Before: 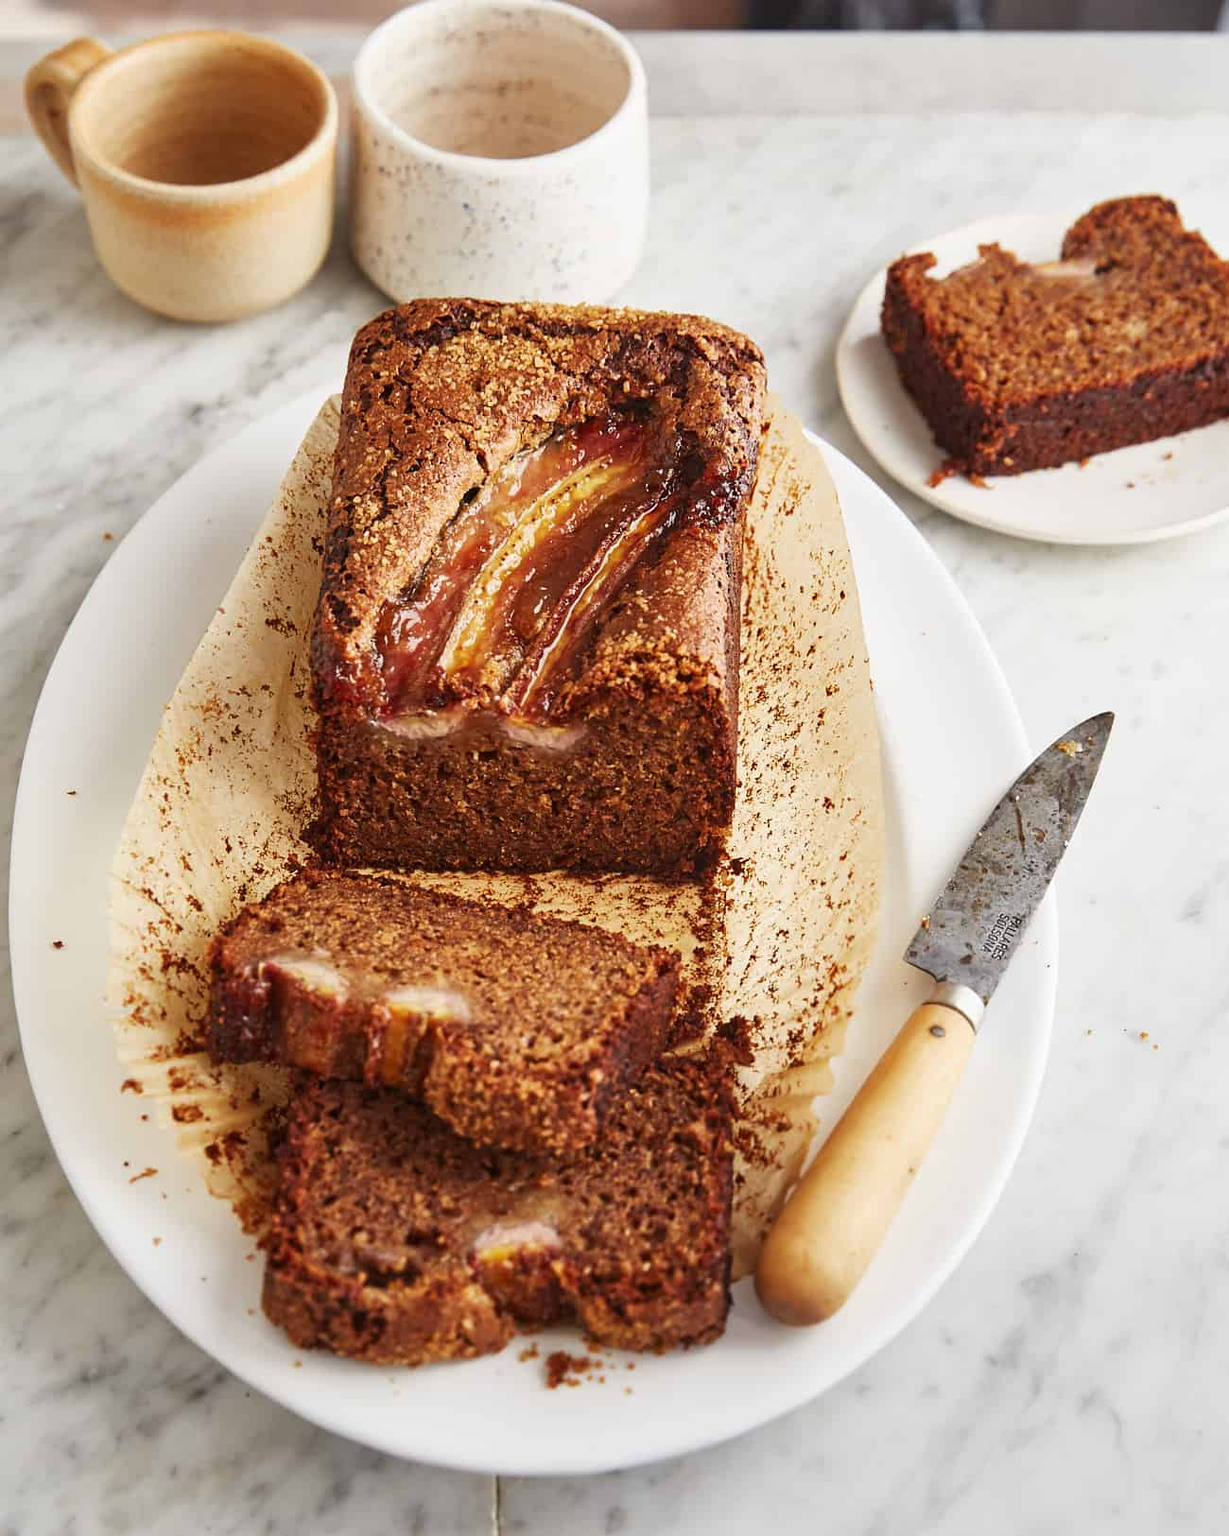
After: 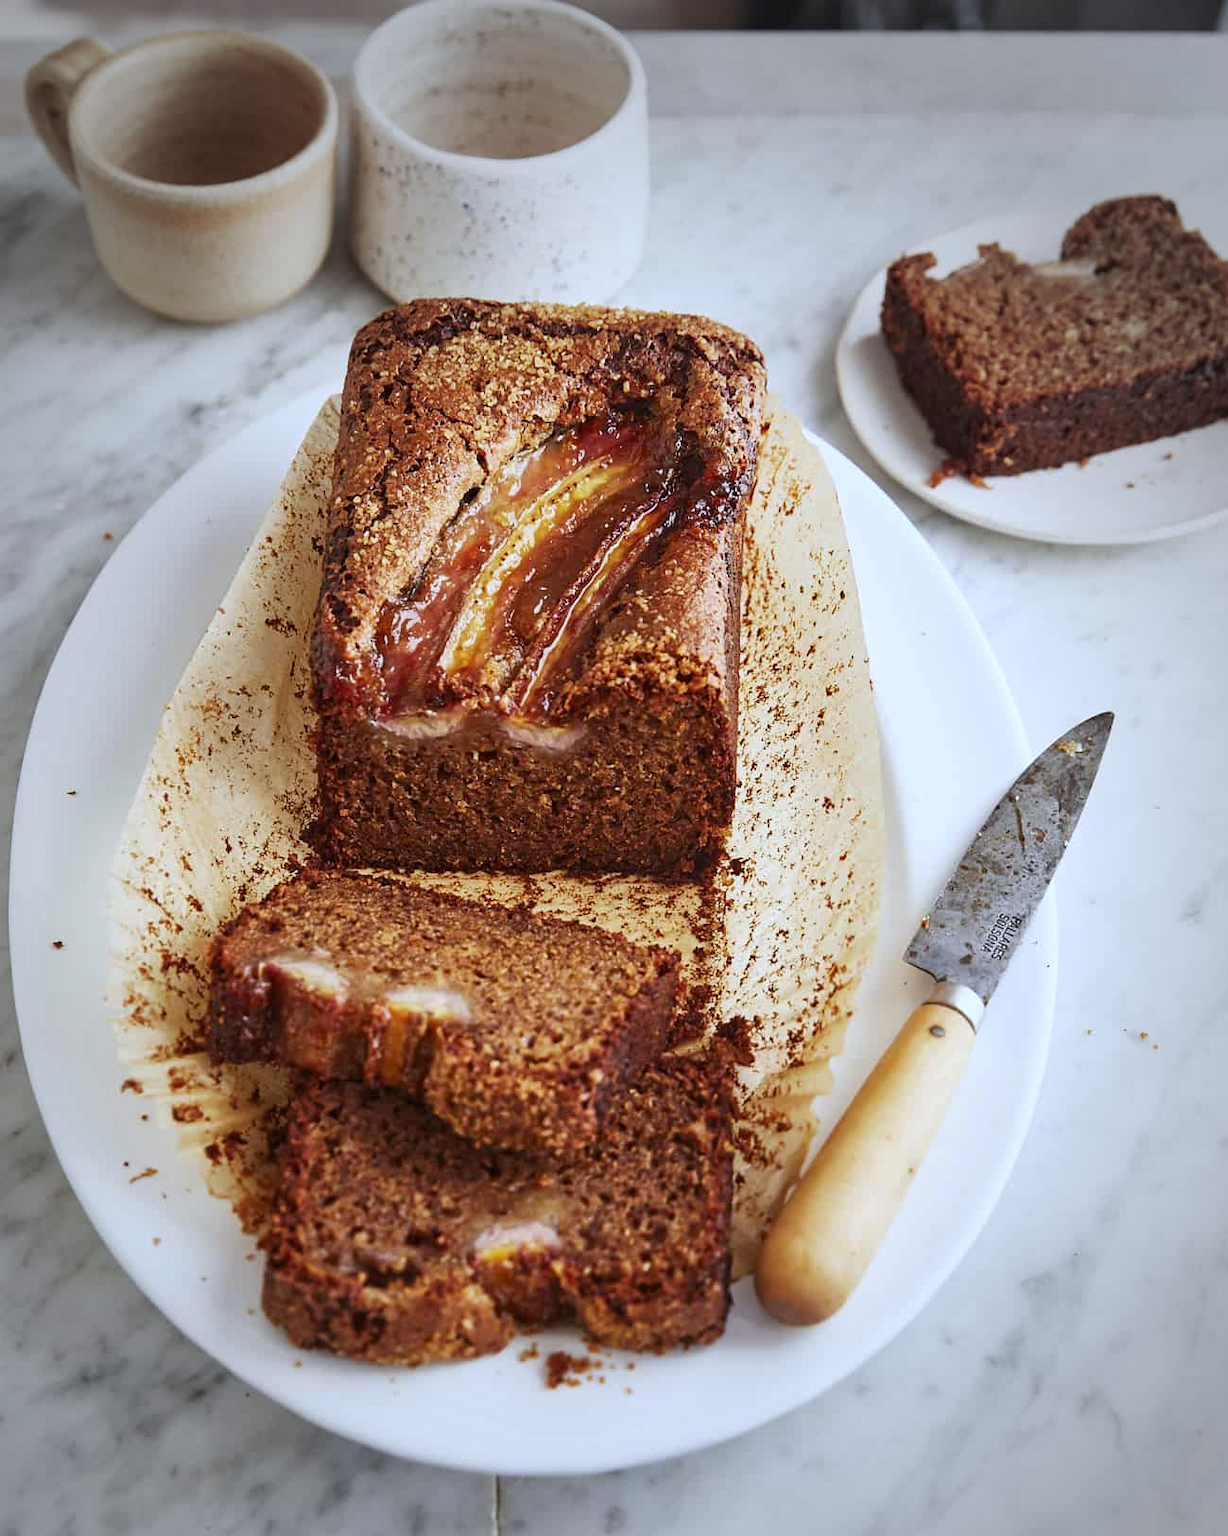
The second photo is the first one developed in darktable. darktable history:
vignetting: fall-off start 64.63%, center (-0.034, 0.148), width/height ratio 0.881
white balance: red 0.931, blue 1.11
